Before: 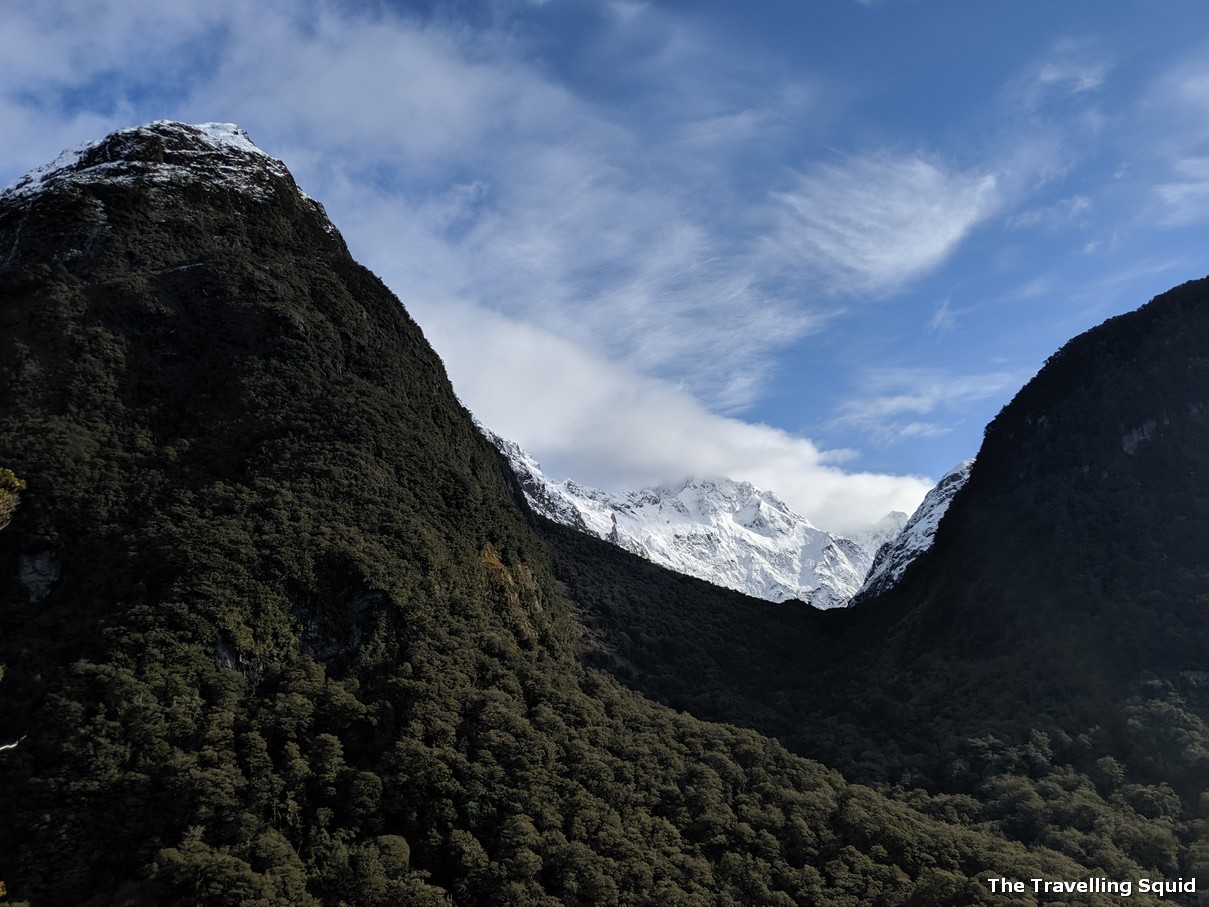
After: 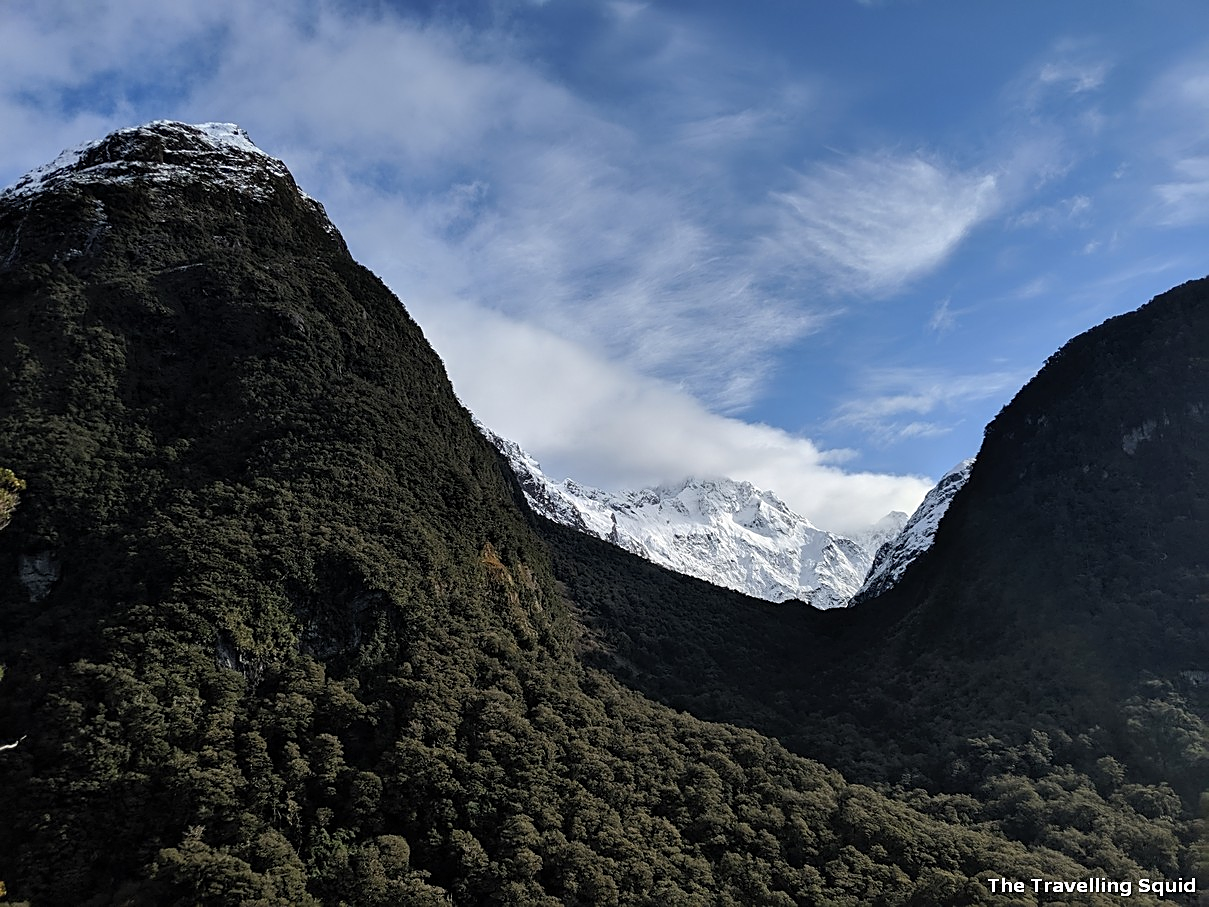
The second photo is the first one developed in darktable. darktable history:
sharpen: on, module defaults
shadows and highlights: shadows 32, highlights -32, soften with gaussian
